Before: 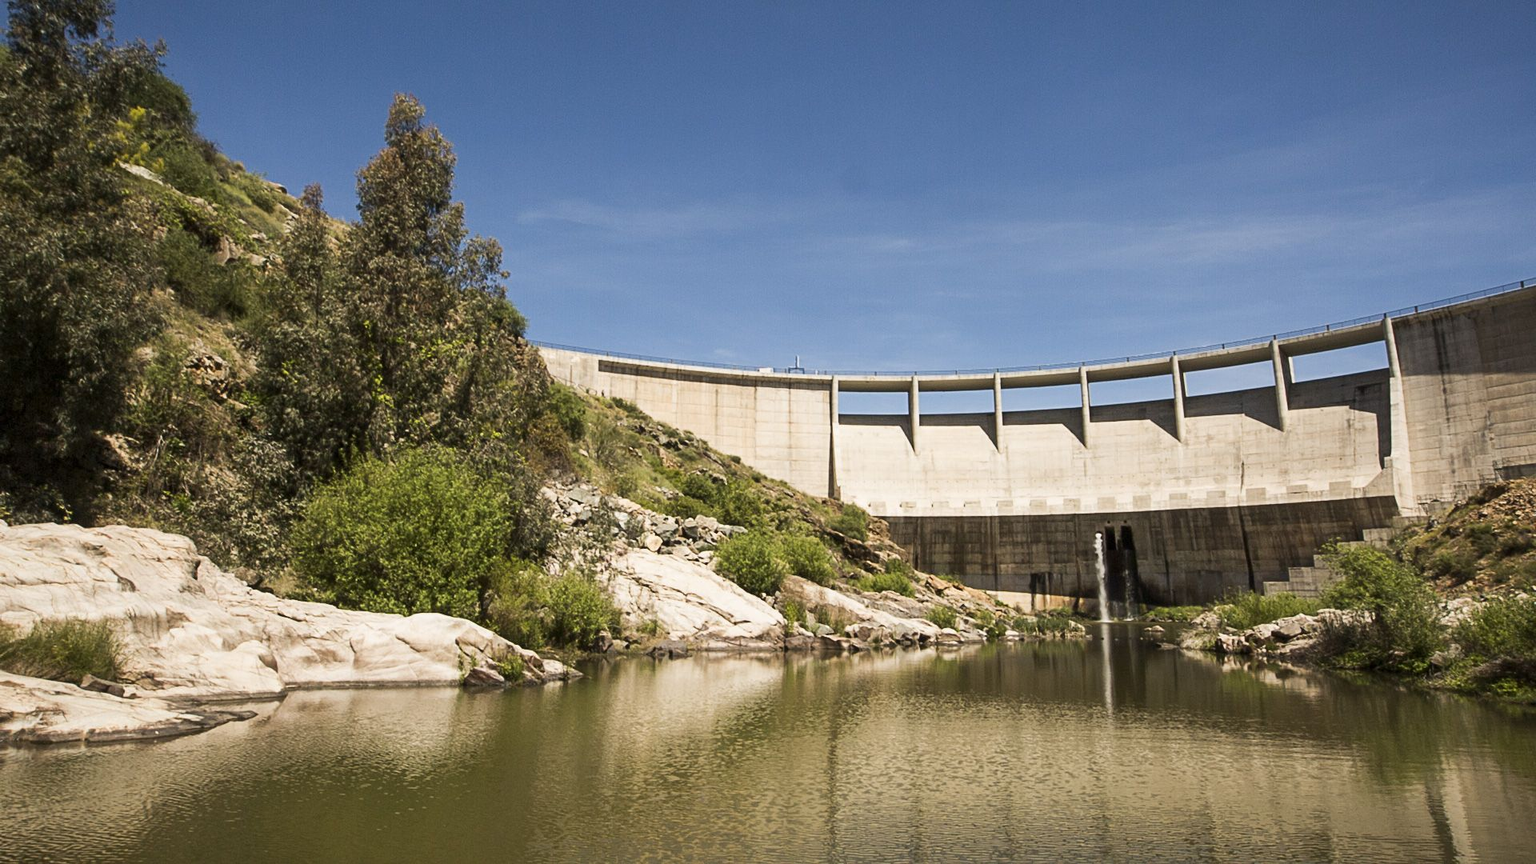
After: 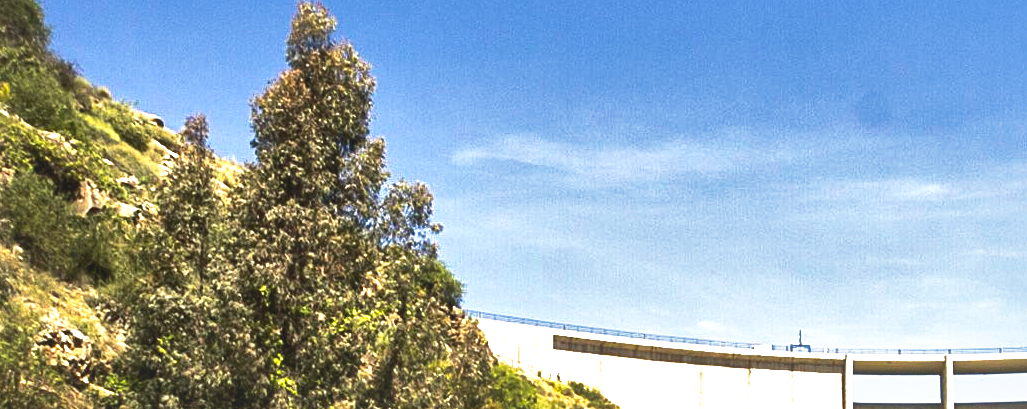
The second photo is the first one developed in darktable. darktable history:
local contrast: mode bilateral grid, contrast 25, coarseness 60, detail 152%, midtone range 0.2
tone curve: curves: ch0 [(0, 0) (0.003, 0.116) (0.011, 0.116) (0.025, 0.113) (0.044, 0.114) (0.069, 0.118) (0.1, 0.137) (0.136, 0.171) (0.177, 0.213) (0.224, 0.259) (0.277, 0.316) (0.335, 0.381) (0.399, 0.458) (0.468, 0.548) (0.543, 0.654) (0.623, 0.775) (0.709, 0.895) (0.801, 0.972) (0.898, 0.991) (1, 1)], preserve colors none
exposure: exposure 0.604 EV, compensate highlight preservation false
crop: left 10.177%, top 10.653%, right 36.306%, bottom 51.393%
shadows and highlights: on, module defaults
